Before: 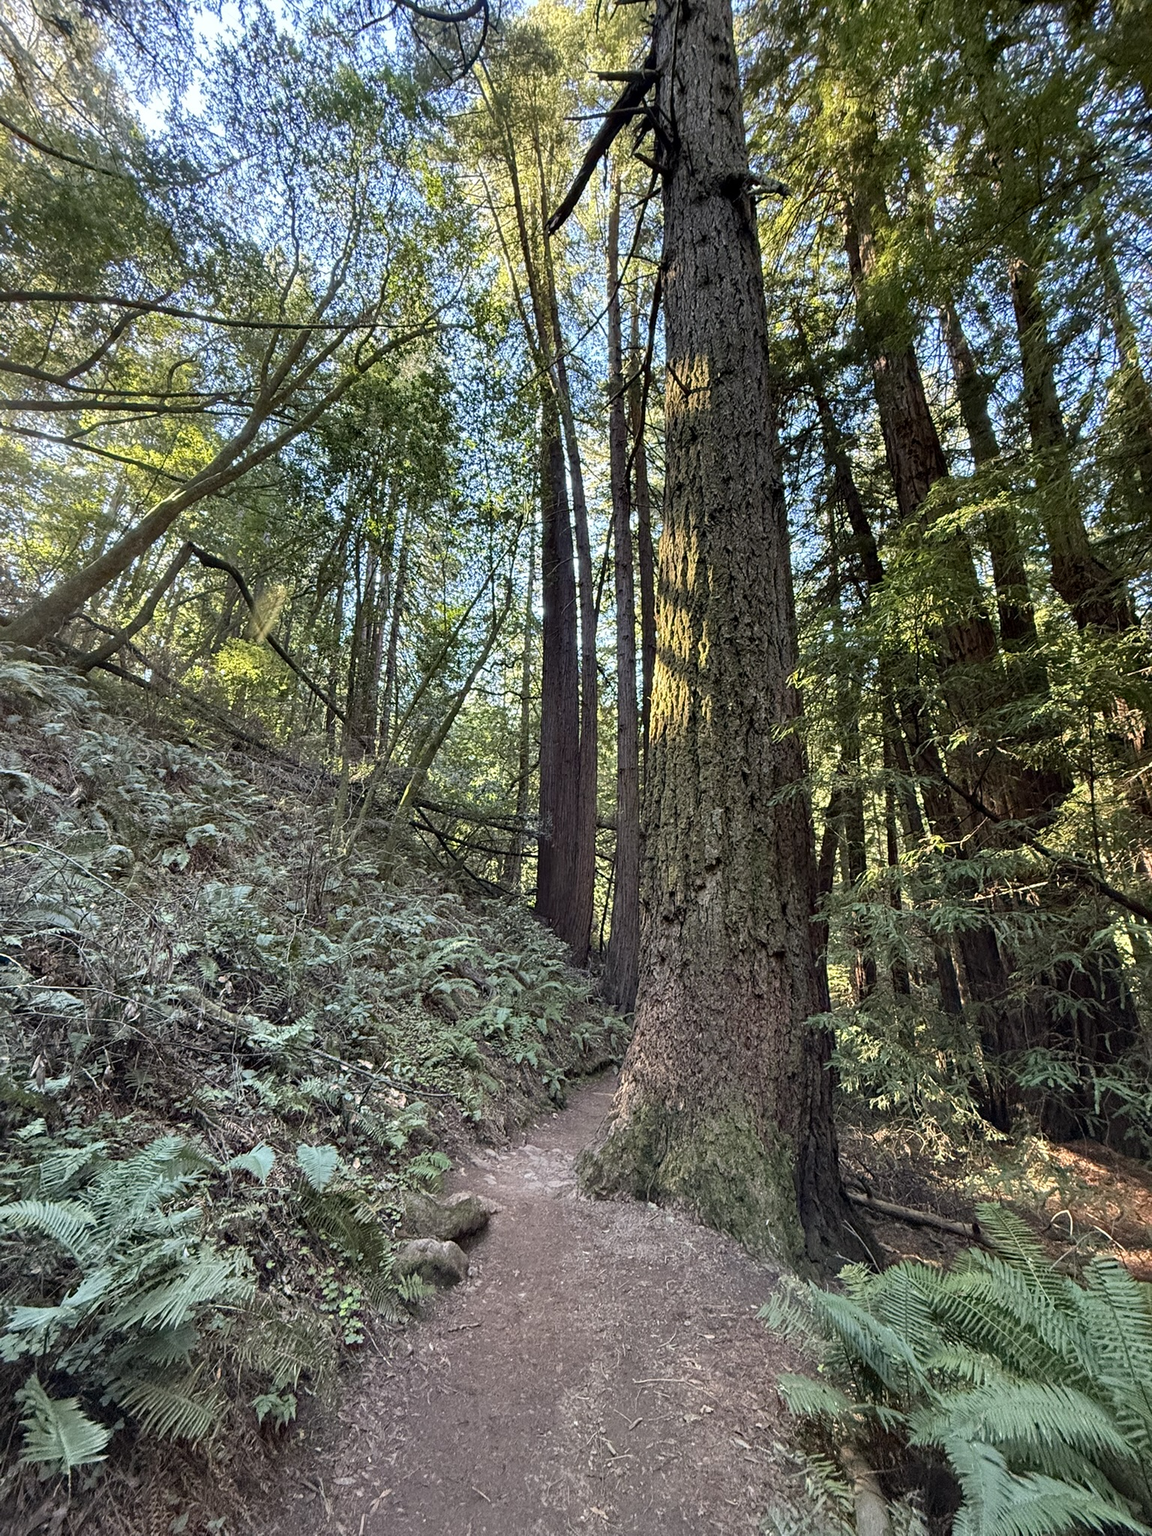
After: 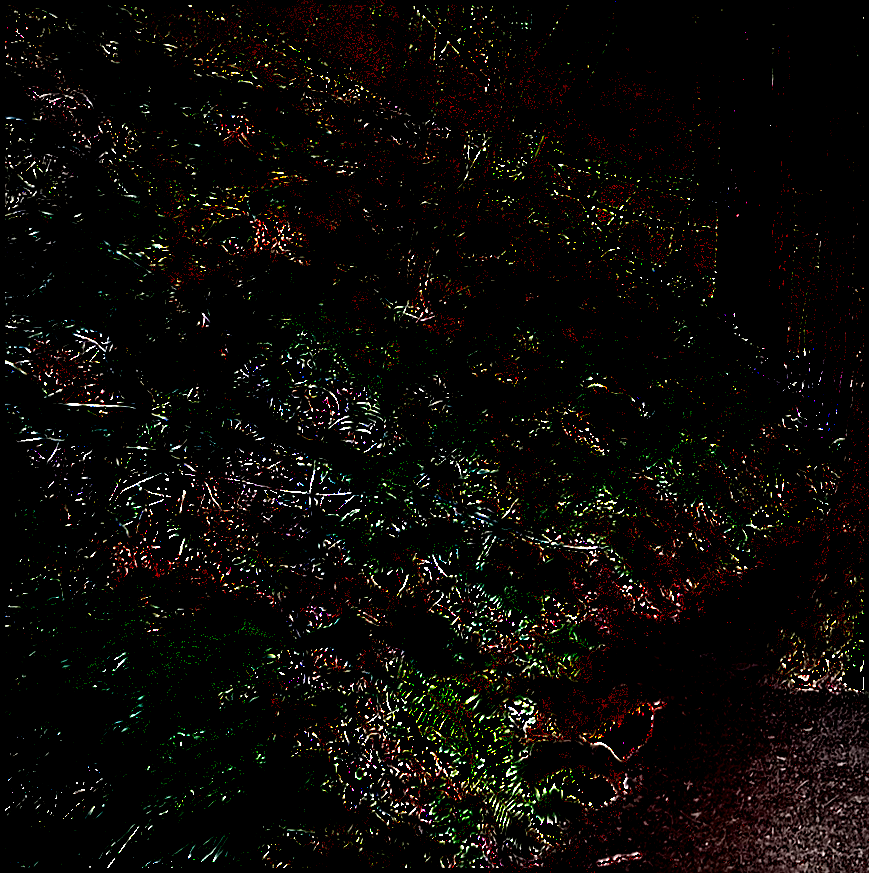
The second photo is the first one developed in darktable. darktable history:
exposure: black level correction 0.1, exposure 2.975 EV, compensate exposure bias true, compensate highlight preservation false
local contrast: detail 110%
vignetting: fall-off start 73.53%
crop: top 44.534%, right 43.387%, bottom 12.794%
sharpen: on, module defaults
